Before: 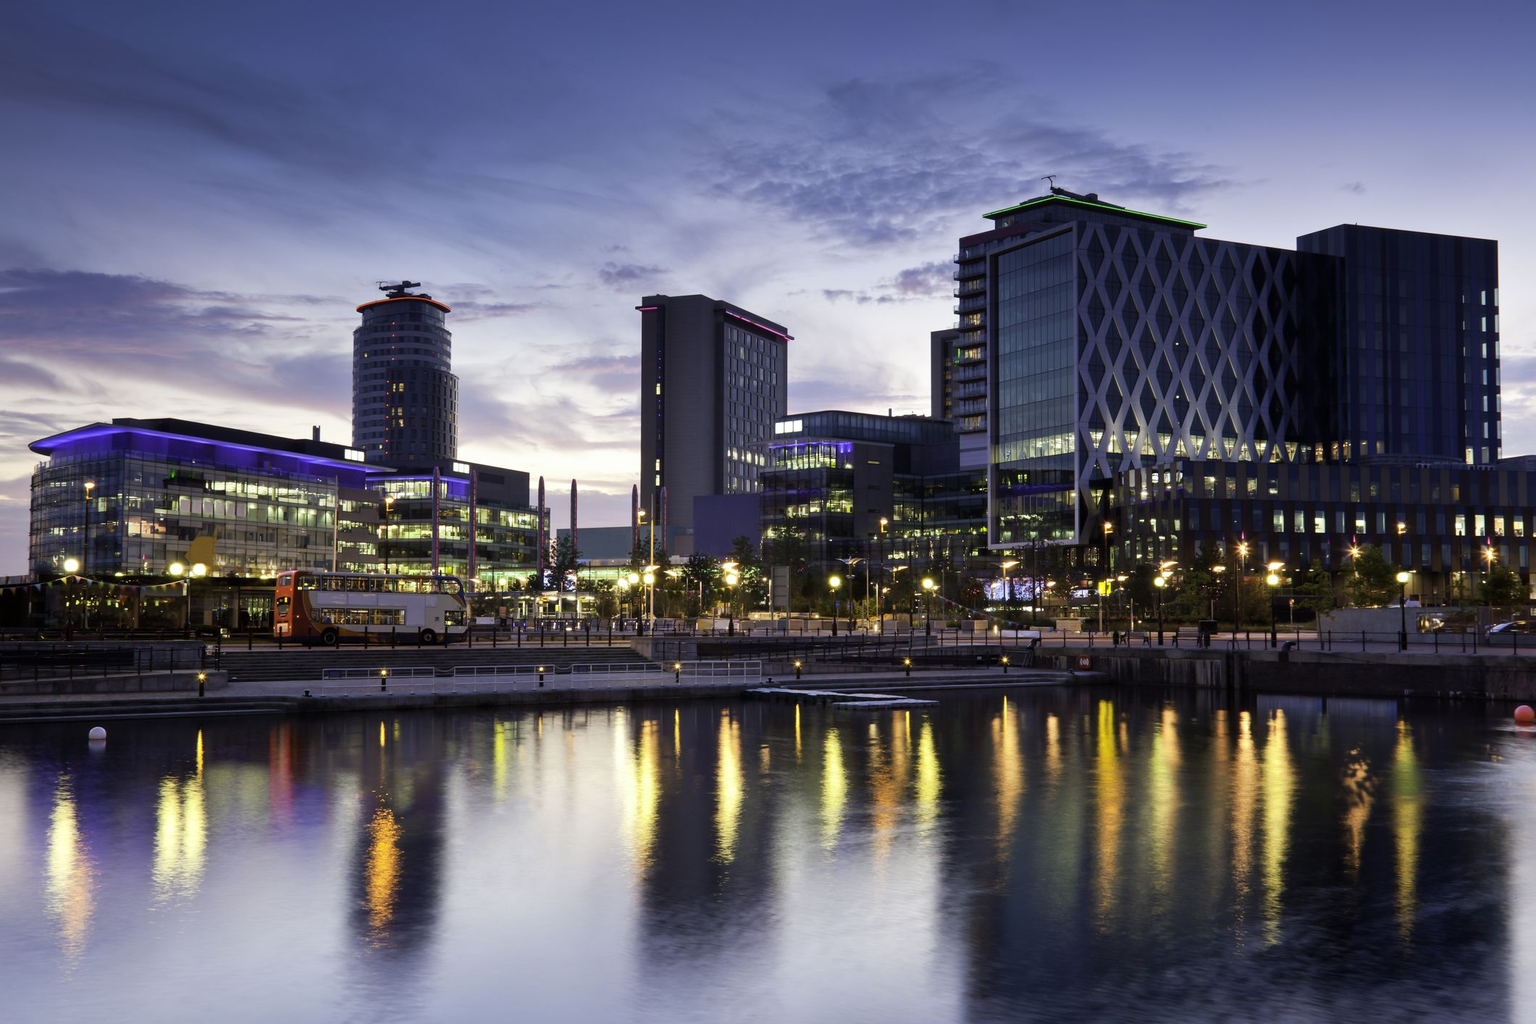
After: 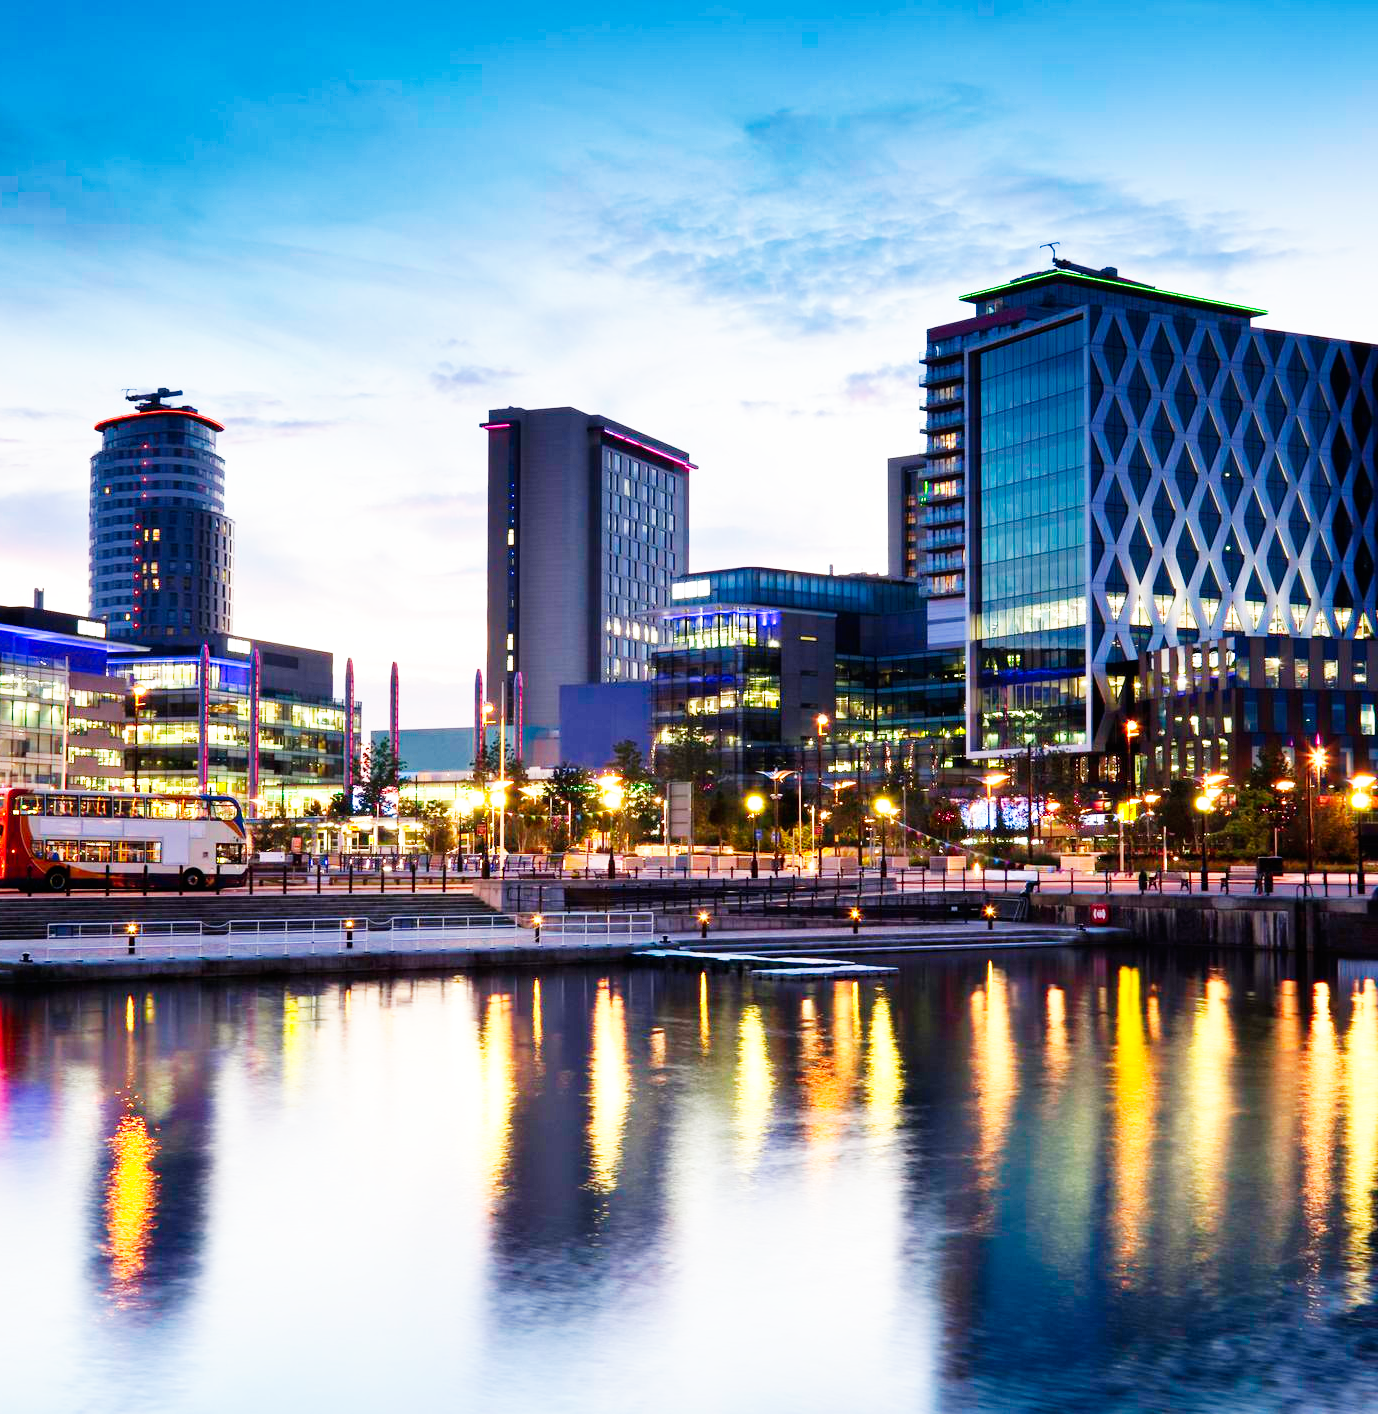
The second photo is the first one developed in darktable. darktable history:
crop and rotate: left 18.852%, right 16.159%
base curve: curves: ch0 [(0, 0) (0.007, 0.004) (0.027, 0.03) (0.046, 0.07) (0.207, 0.54) (0.442, 0.872) (0.673, 0.972) (1, 1)], preserve colors none
